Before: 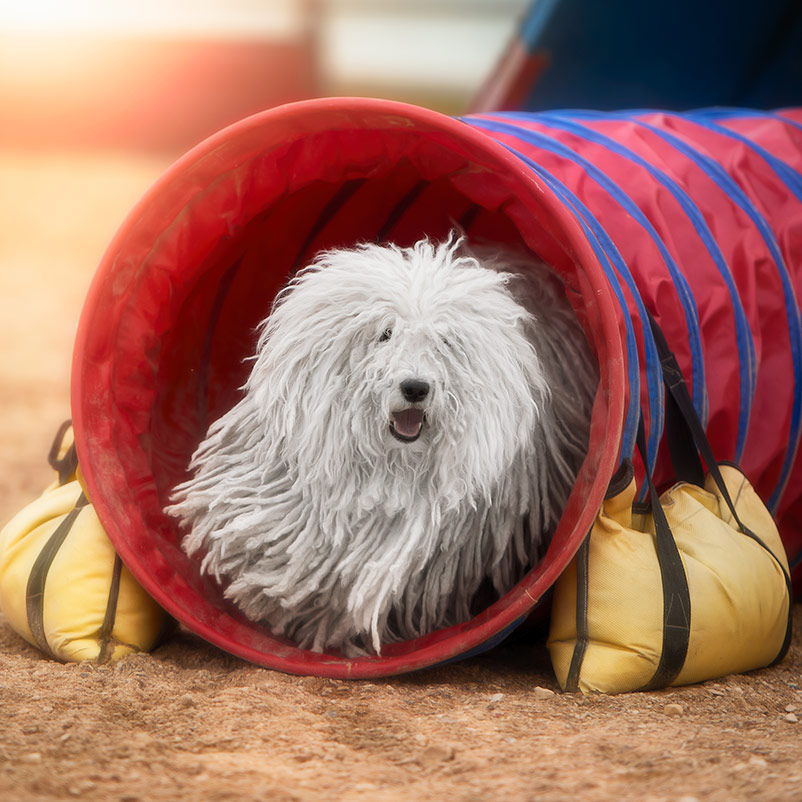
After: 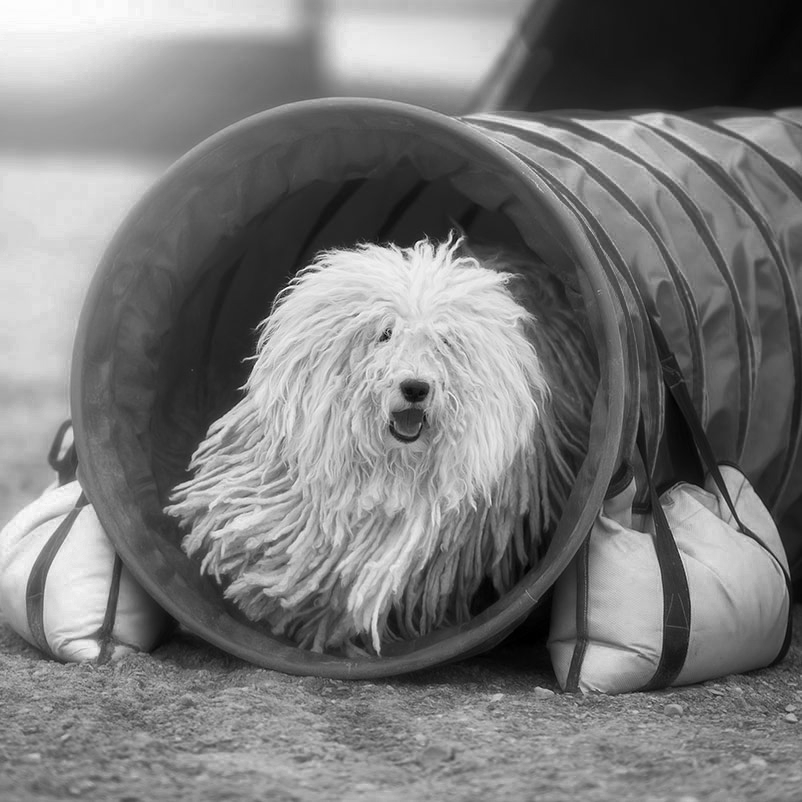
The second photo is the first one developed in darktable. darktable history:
color zones: curves: ch0 [(0.002, 0.593) (0.143, 0.417) (0.285, 0.541) (0.455, 0.289) (0.608, 0.327) (0.727, 0.283) (0.869, 0.571) (1, 0.603)]; ch1 [(0, 0) (0.143, 0) (0.286, 0) (0.429, 0) (0.571, 0) (0.714, 0) (0.857, 0)], mix 40.46%
